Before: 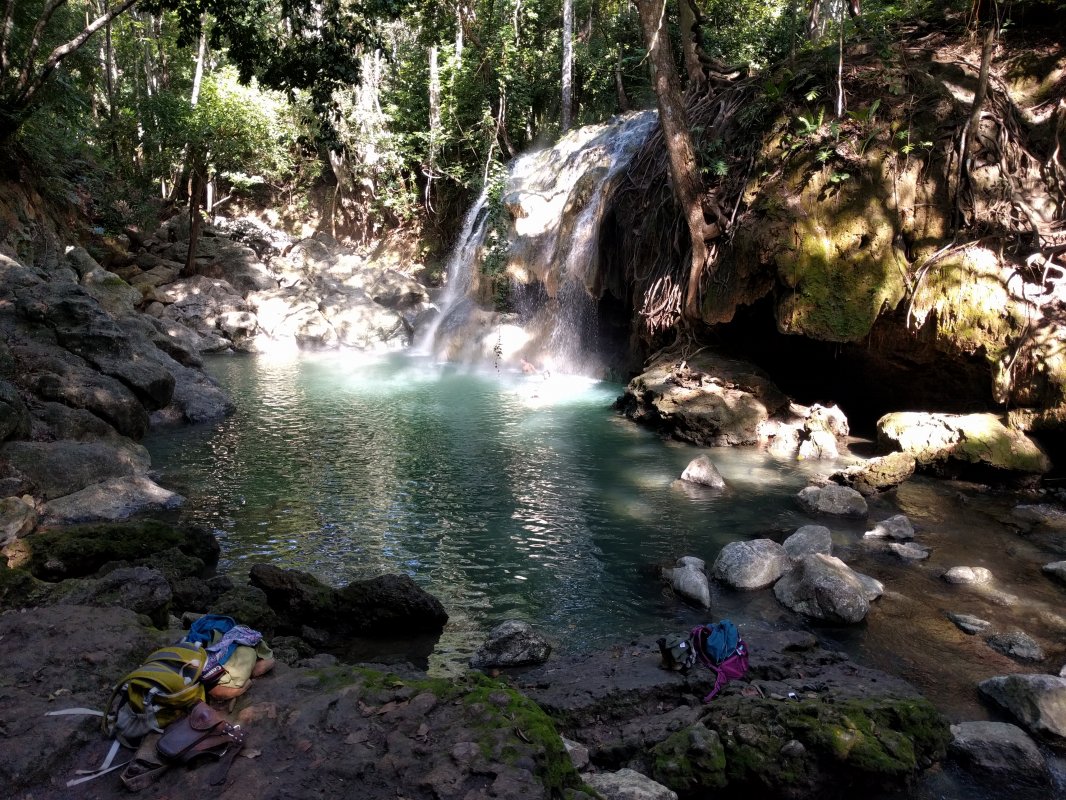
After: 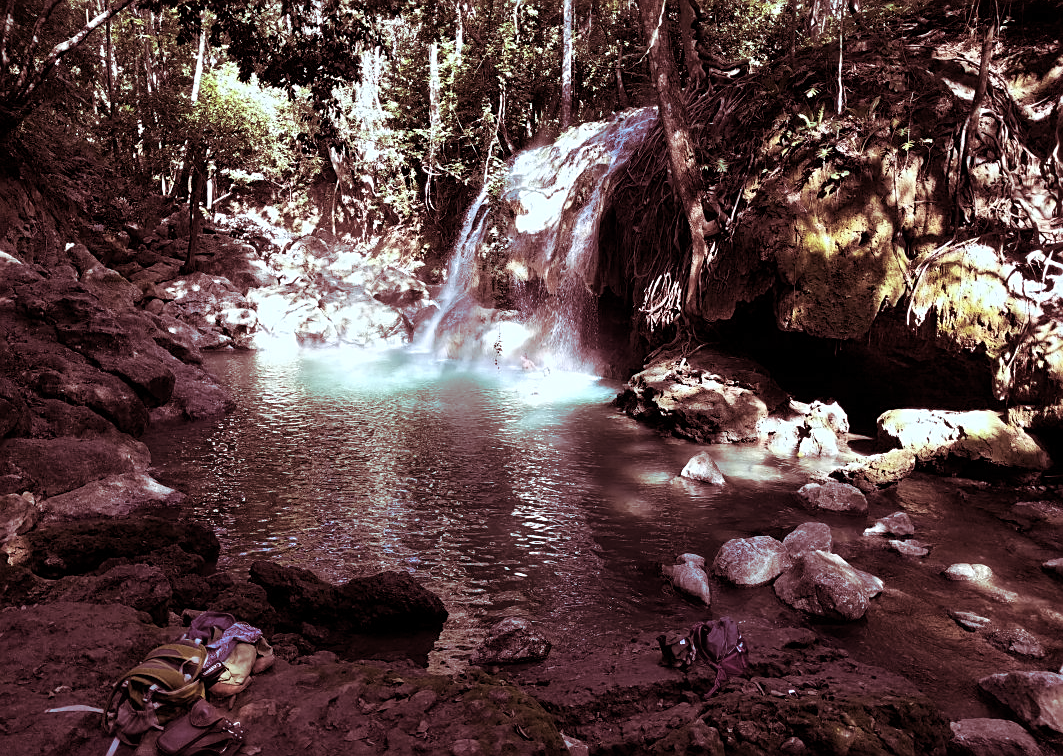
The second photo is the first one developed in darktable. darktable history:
sharpen: on, module defaults
split-toning: highlights › hue 187.2°, highlights › saturation 0.83, balance -68.05, compress 56.43%
crop: top 0.448%, right 0.264%, bottom 5.045%
white balance: red 0.925, blue 1.046
contrast brightness saturation: contrast 0.15, brightness 0.05
